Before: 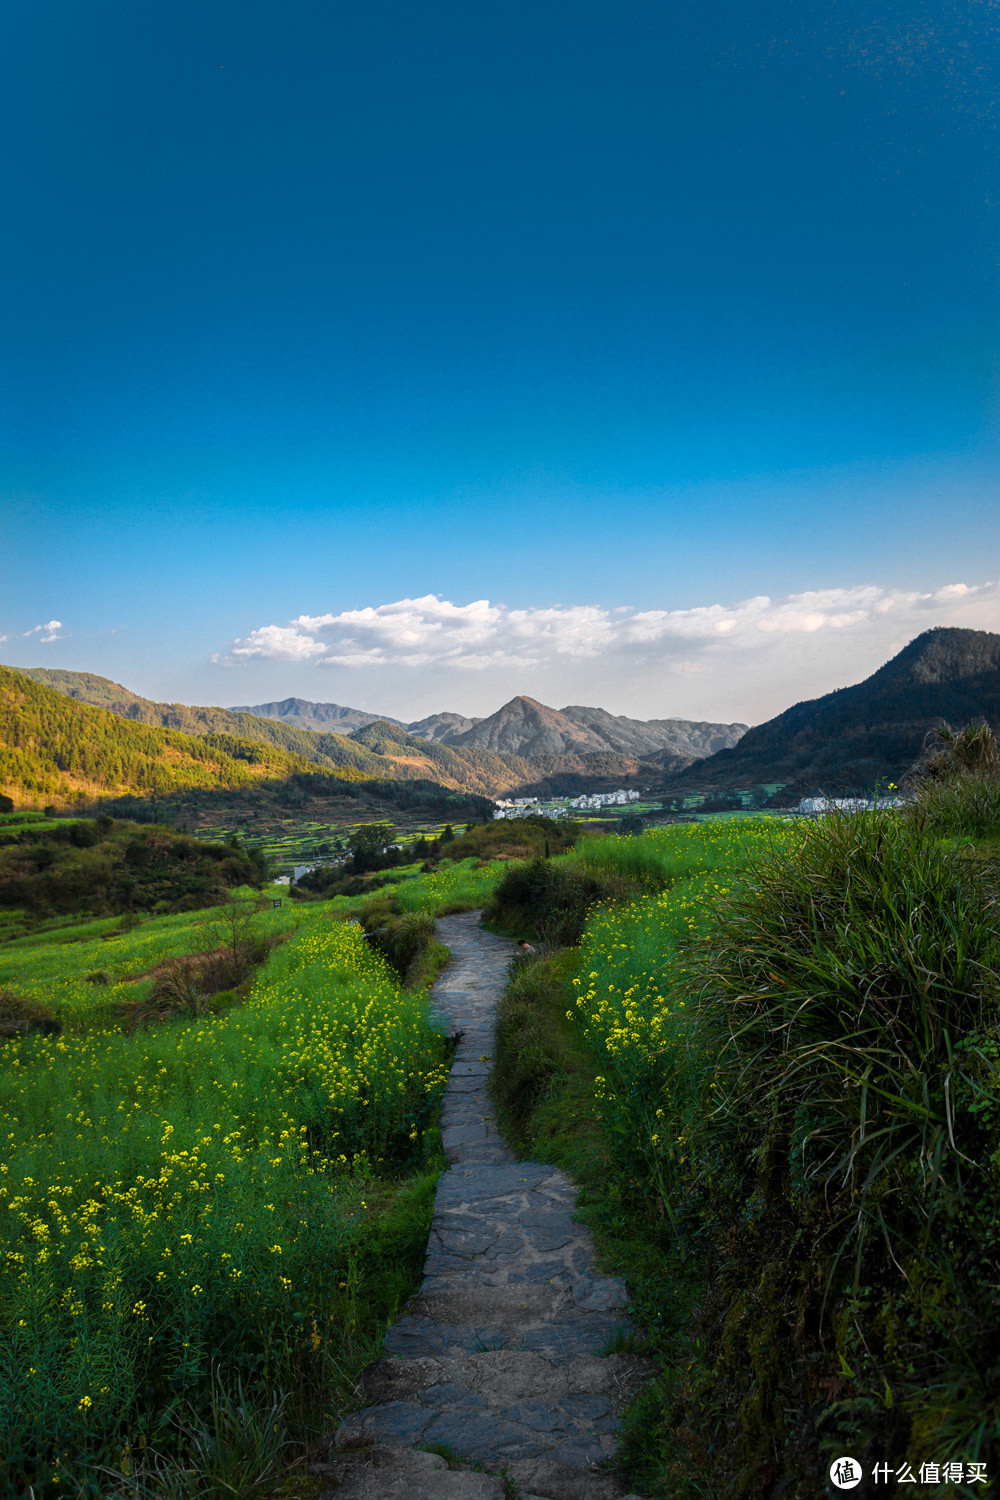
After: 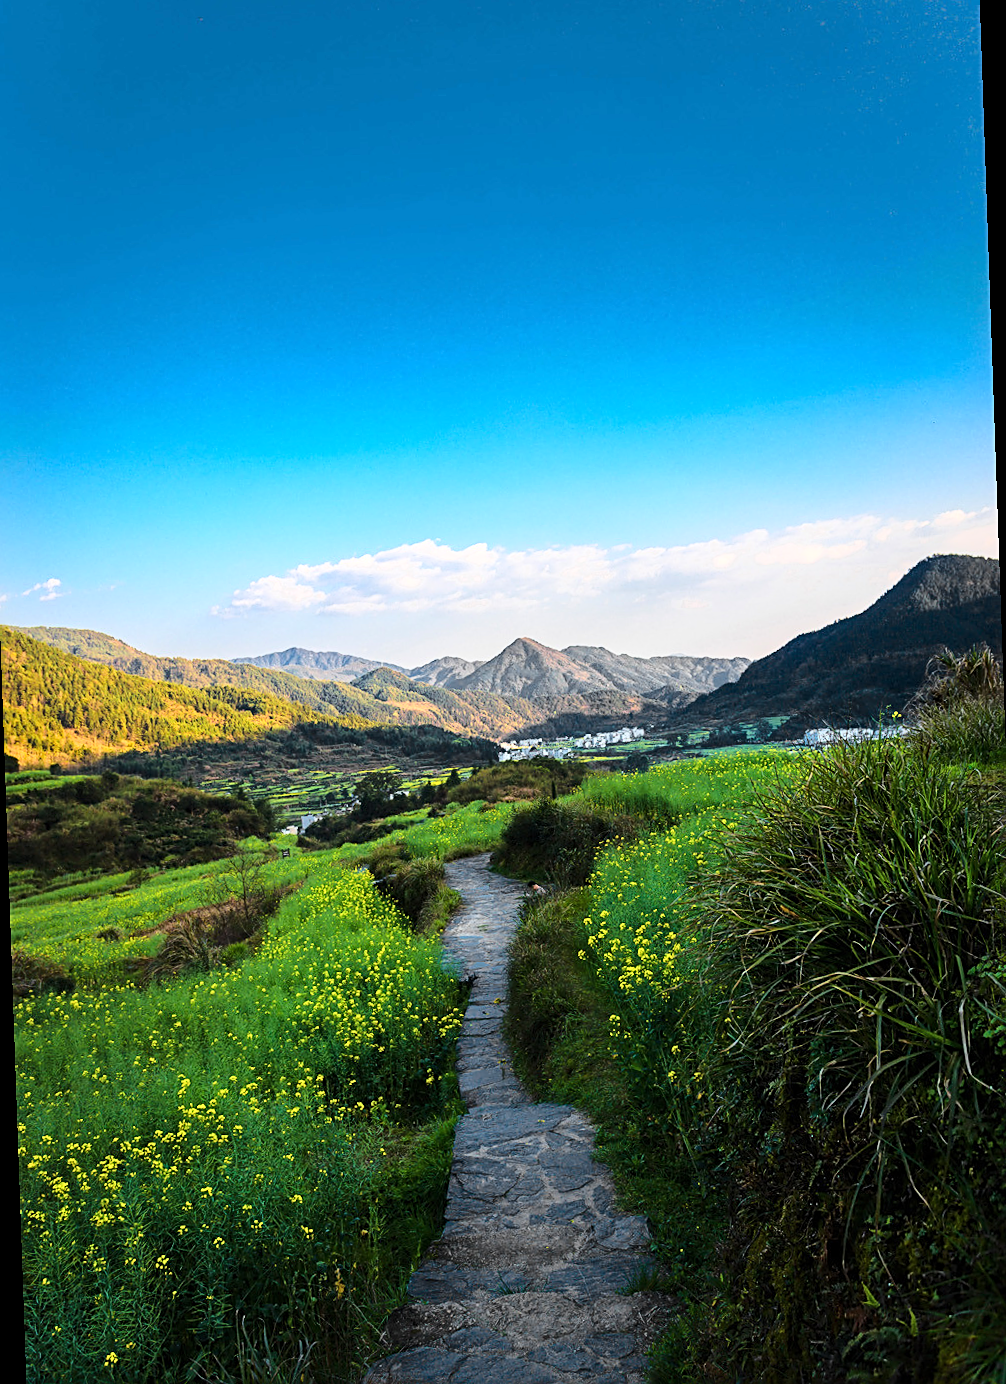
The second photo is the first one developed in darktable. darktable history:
sharpen: amount 0.55
base curve: curves: ch0 [(0, 0) (0.028, 0.03) (0.121, 0.232) (0.46, 0.748) (0.859, 0.968) (1, 1)]
rotate and perspective: rotation -2°, crop left 0.022, crop right 0.978, crop top 0.049, crop bottom 0.951
